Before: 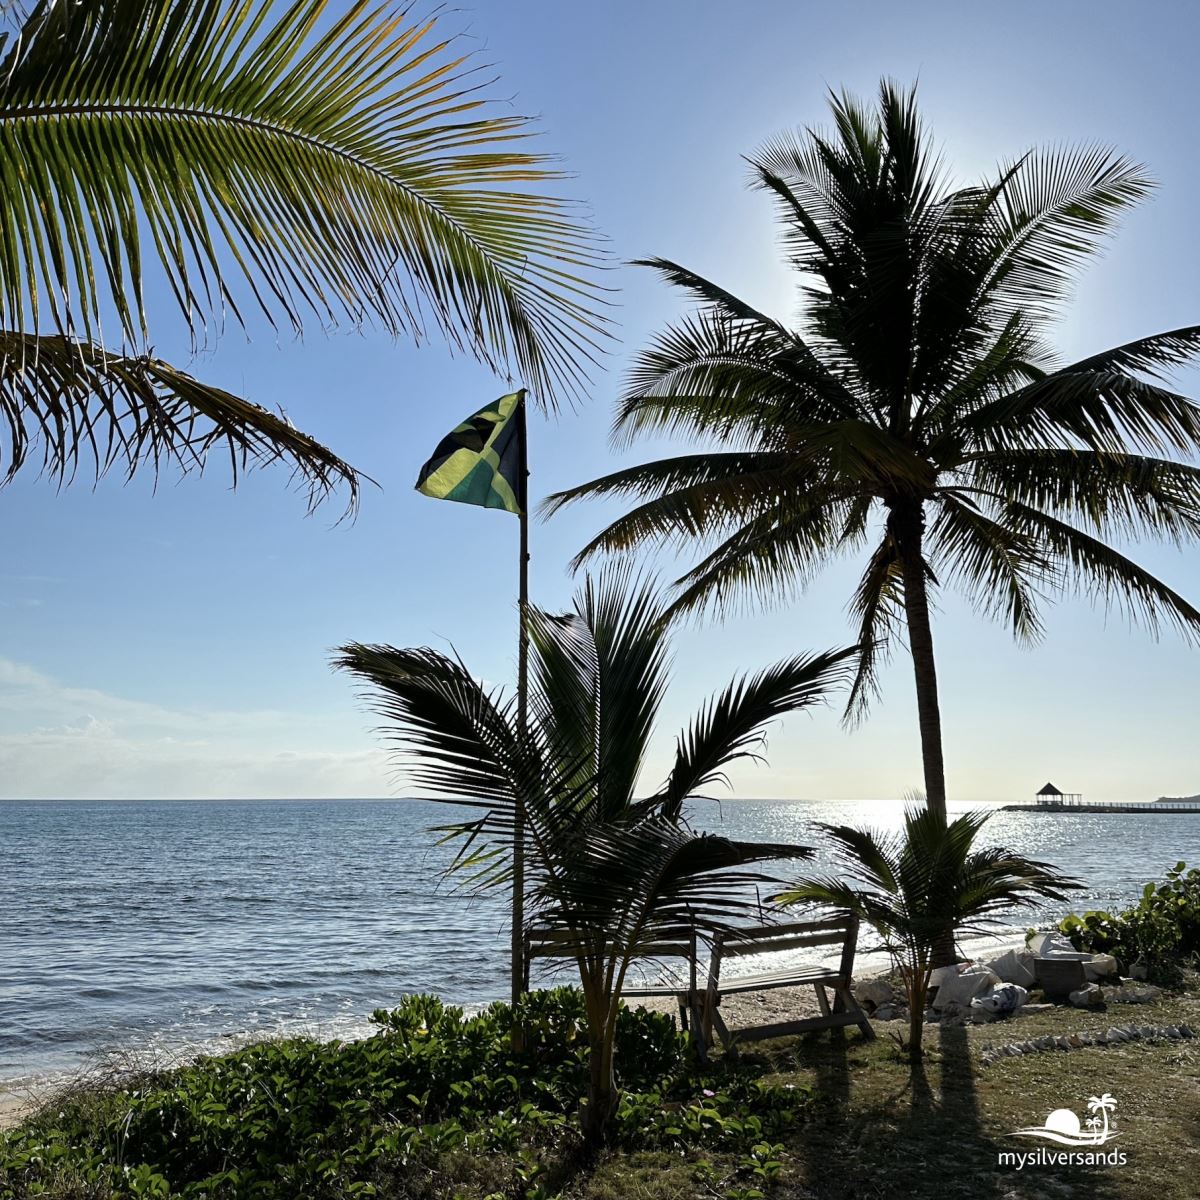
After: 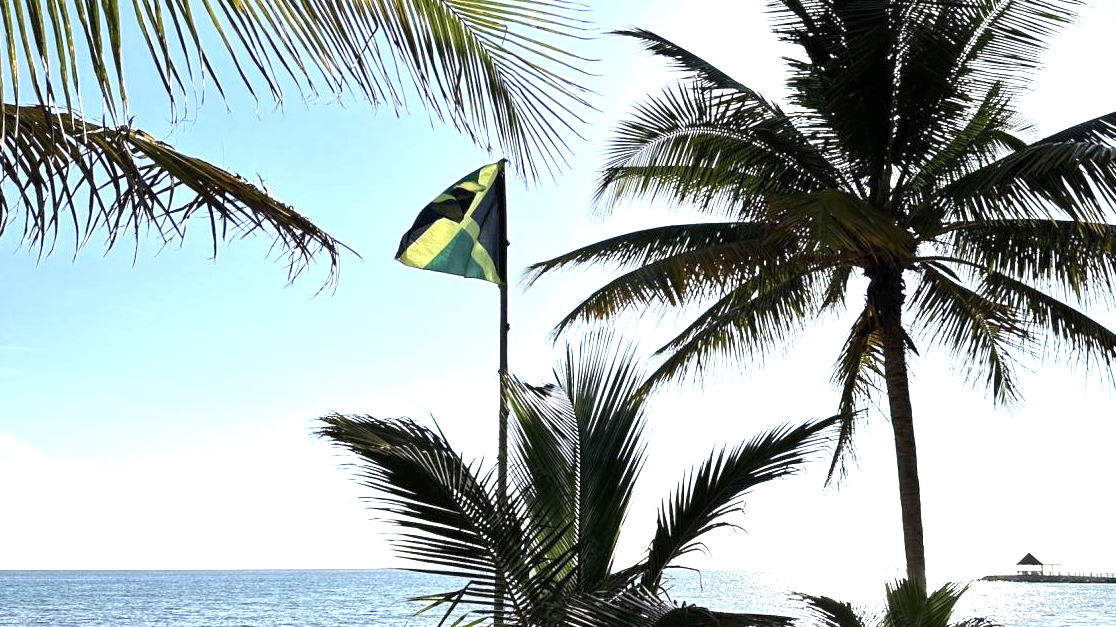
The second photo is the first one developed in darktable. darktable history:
exposure: exposure 1.223 EV, compensate highlight preservation false
crop: left 1.744%, top 19.225%, right 5.069%, bottom 28.357%
contrast equalizer: y [[0.5, 0.5, 0.468, 0.5, 0.5, 0.5], [0.5 ×6], [0.5 ×6], [0 ×6], [0 ×6]]
